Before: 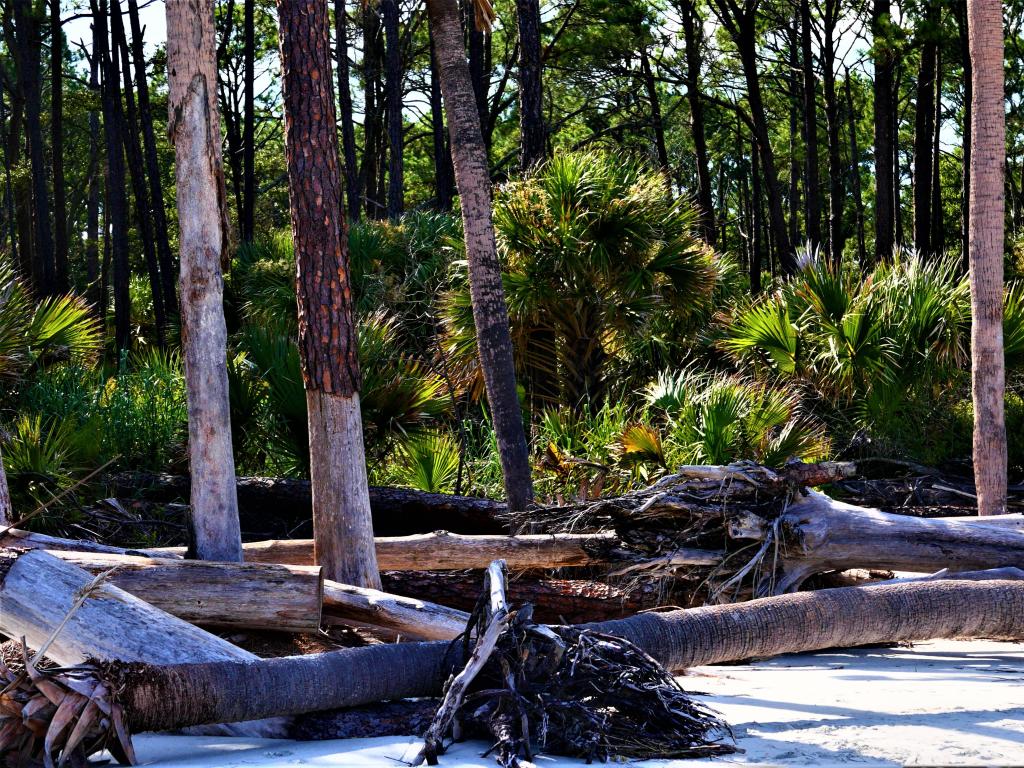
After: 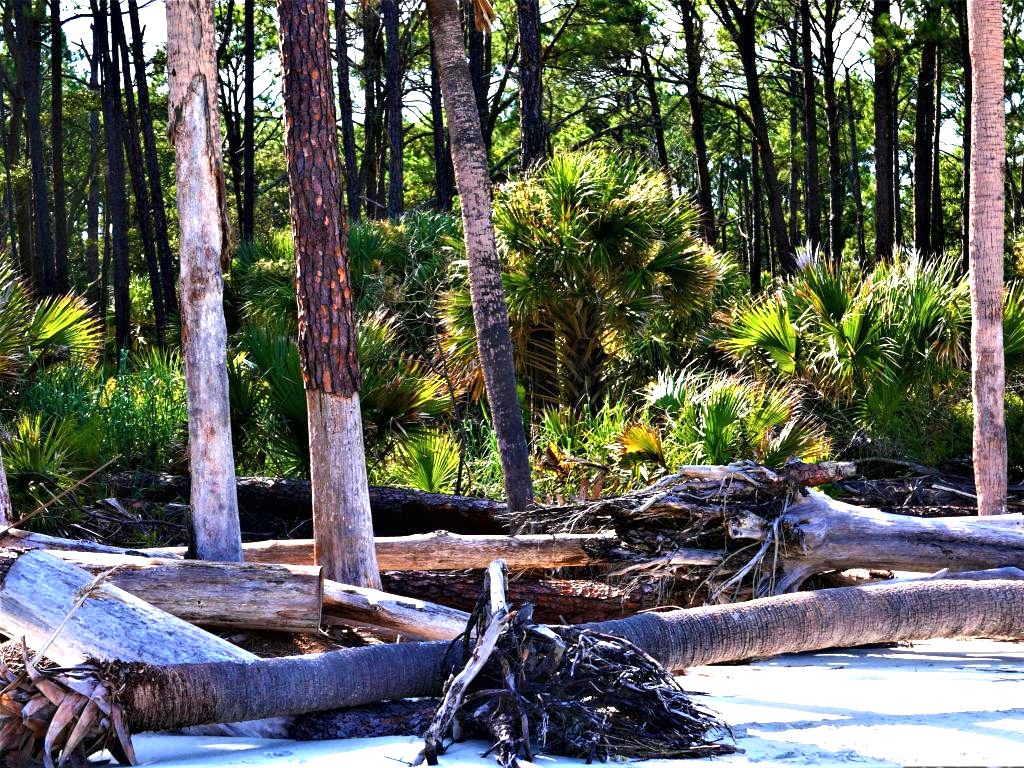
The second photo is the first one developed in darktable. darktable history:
exposure: exposure 1.147 EV, compensate exposure bias true, compensate highlight preservation false
